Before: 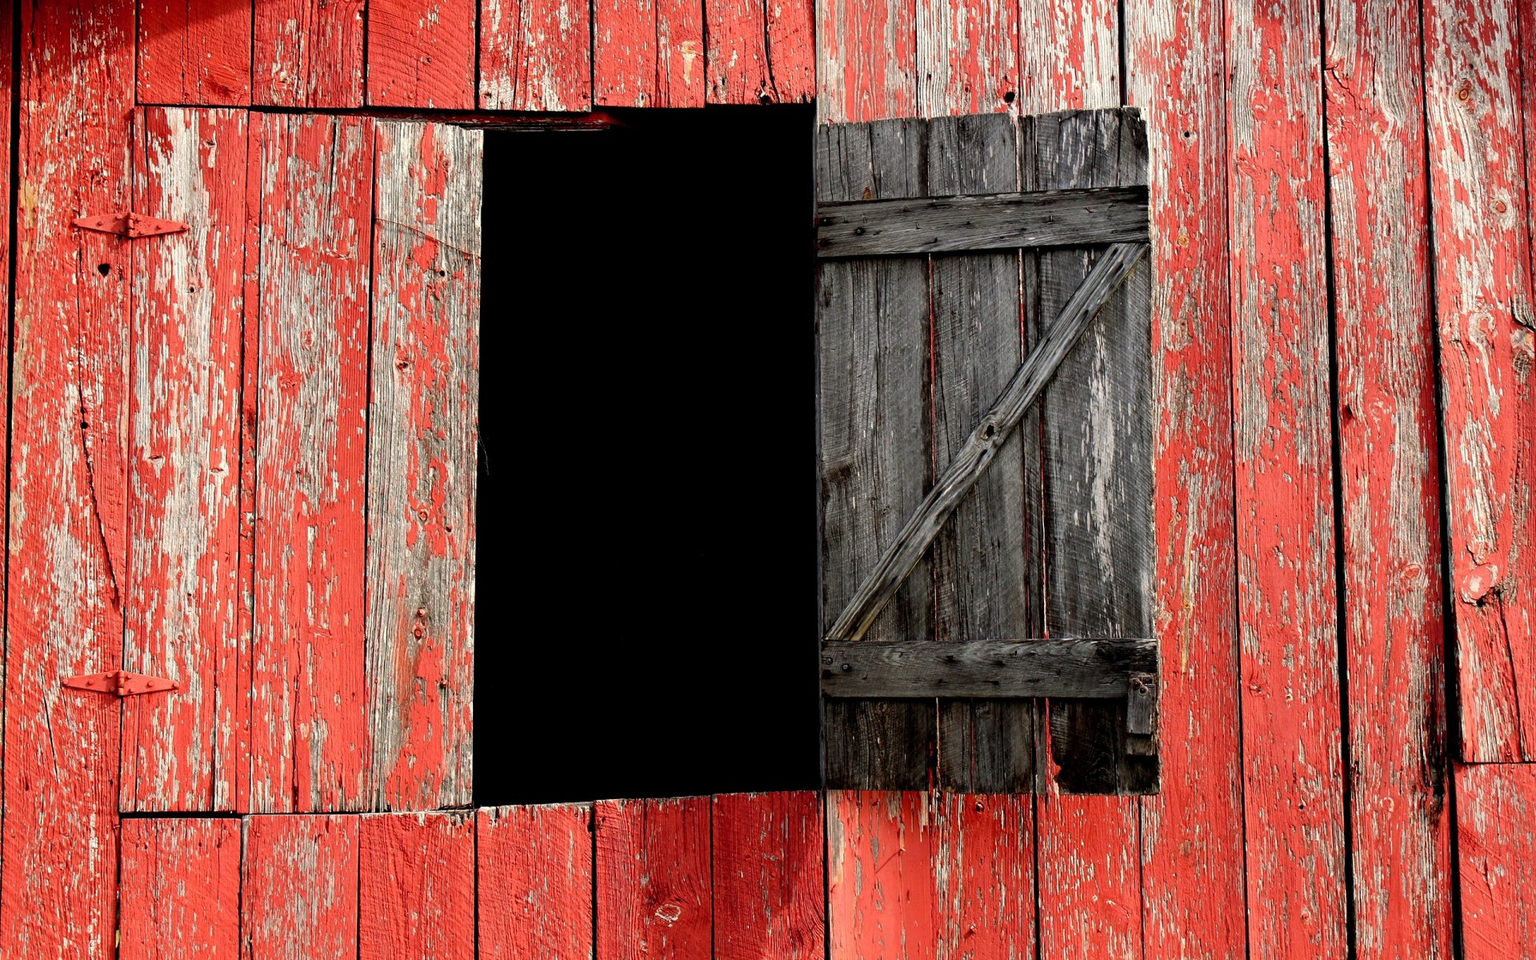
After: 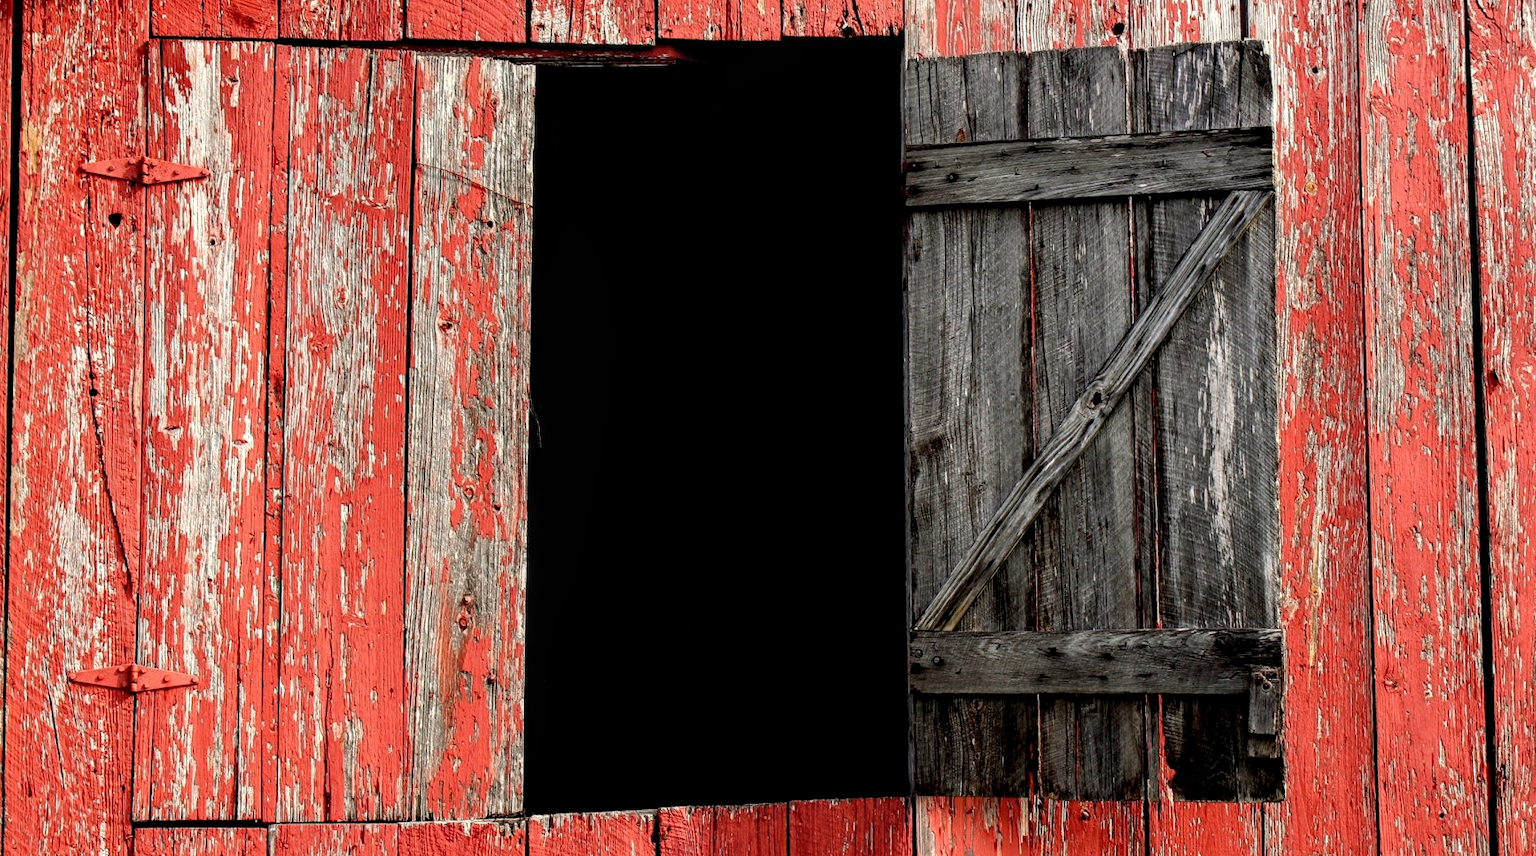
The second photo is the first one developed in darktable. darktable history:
local contrast: detail 130%
crop: top 7.49%, right 9.717%, bottom 11.943%
color zones: curves: ch0 [(0.25, 0.5) (0.428, 0.473) (0.75, 0.5)]; ch1 [(0.243, 0.479) (0.398, 0.452) (0.75, 0.5)]
